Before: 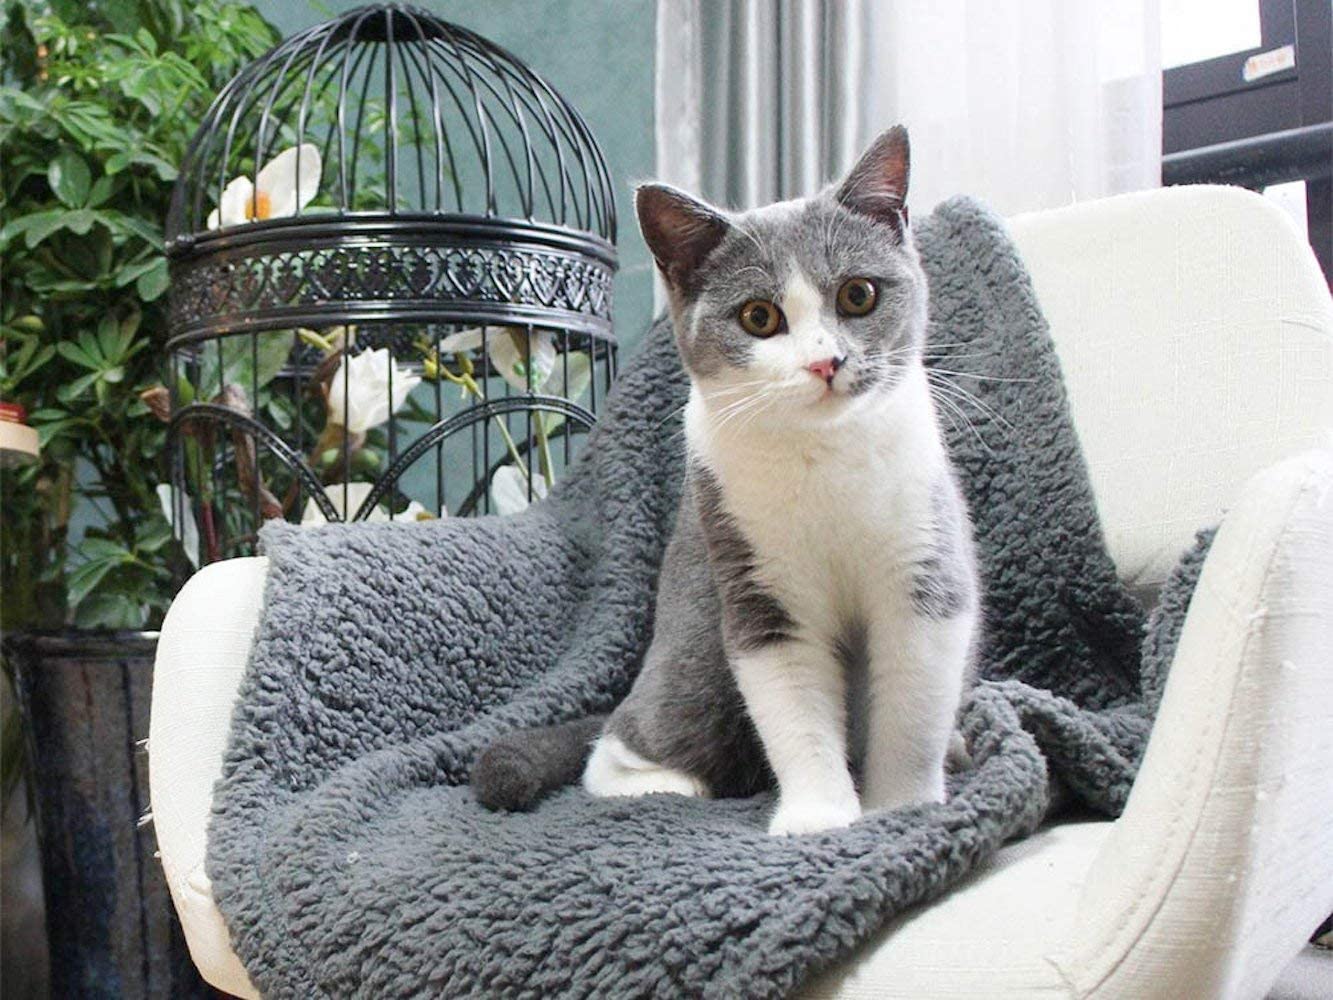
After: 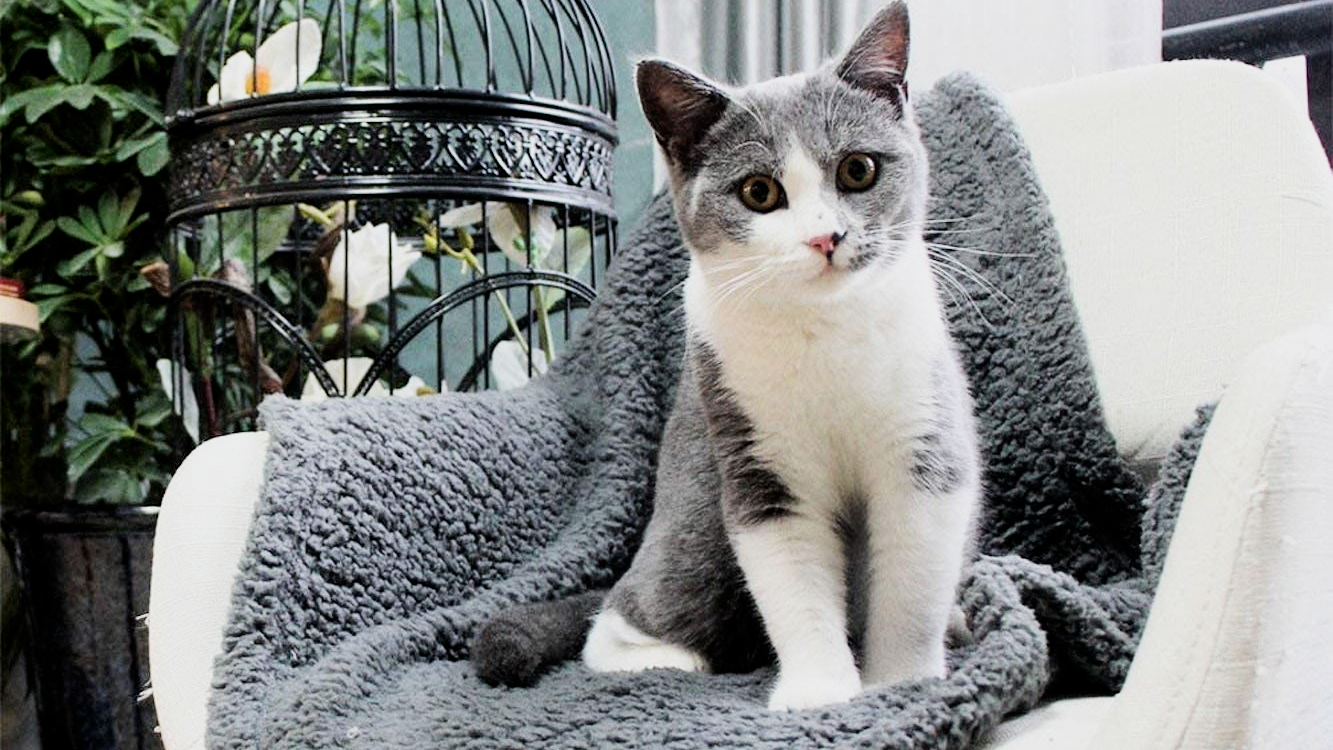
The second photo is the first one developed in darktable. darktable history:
exposure: exposure 0 EV, compensate highlight preservation false
crop and rotate: top 12.5%, bottom 12.5%
filmic rgb: black relative exposure -5 EV, white relative exposure 3.5 EV, hardness 3.19, contrast 1.2, highlights saturation mix -50%
contrast brightness saturation: contrast 0.14
